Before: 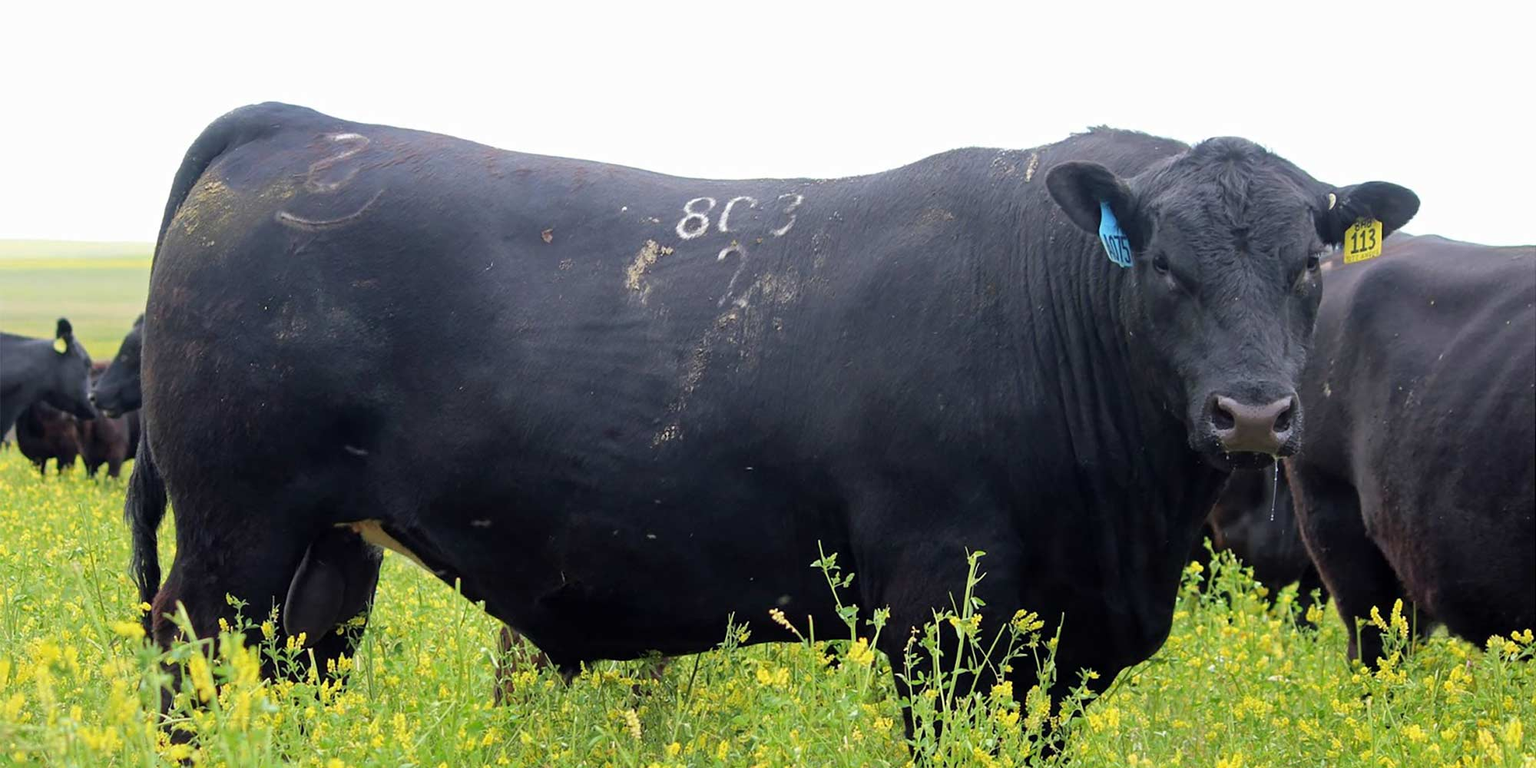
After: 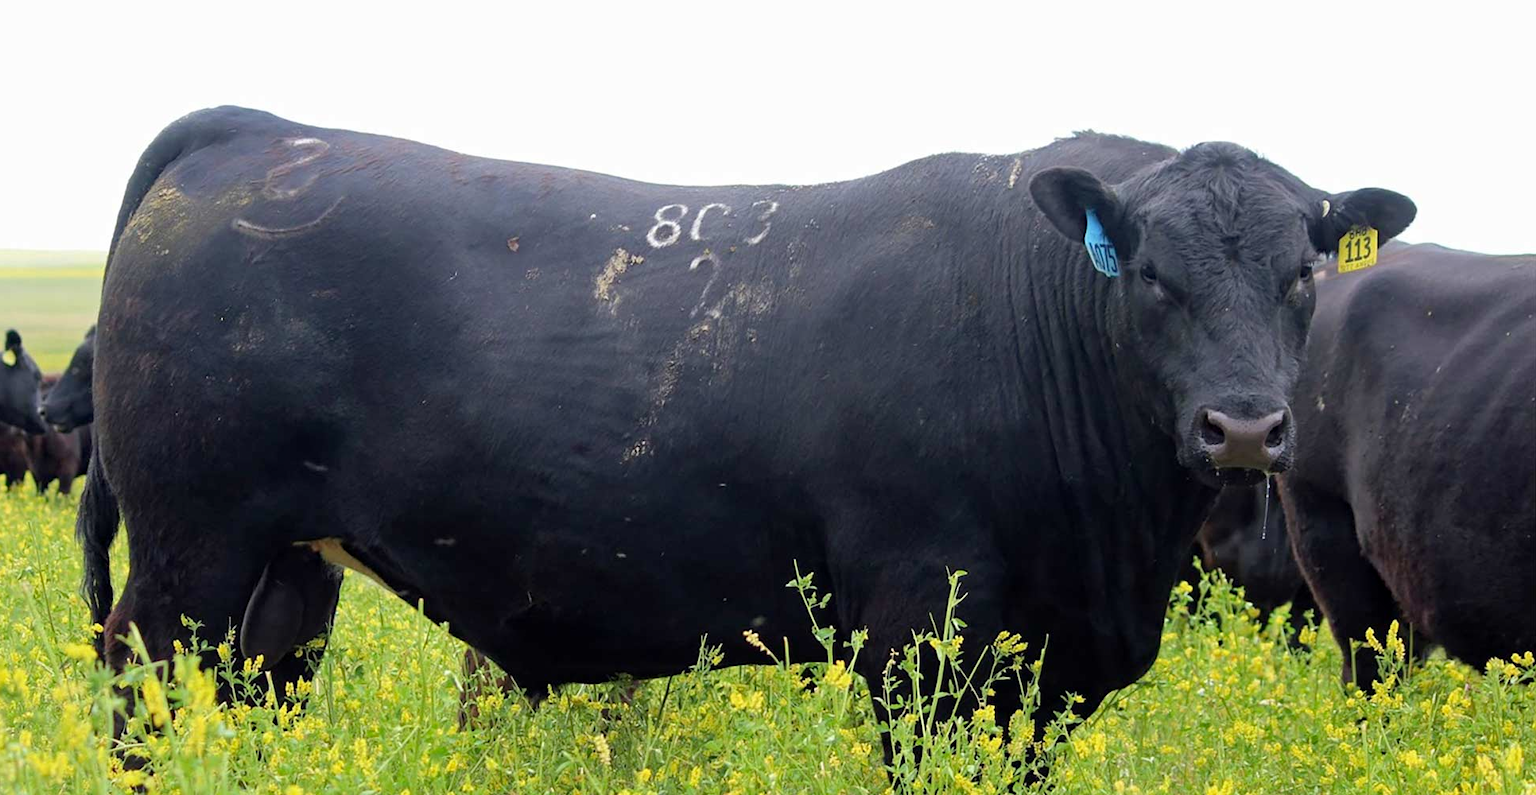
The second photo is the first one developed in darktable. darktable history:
crop and rotate: left 3.377%
haze removal: adaptive false
